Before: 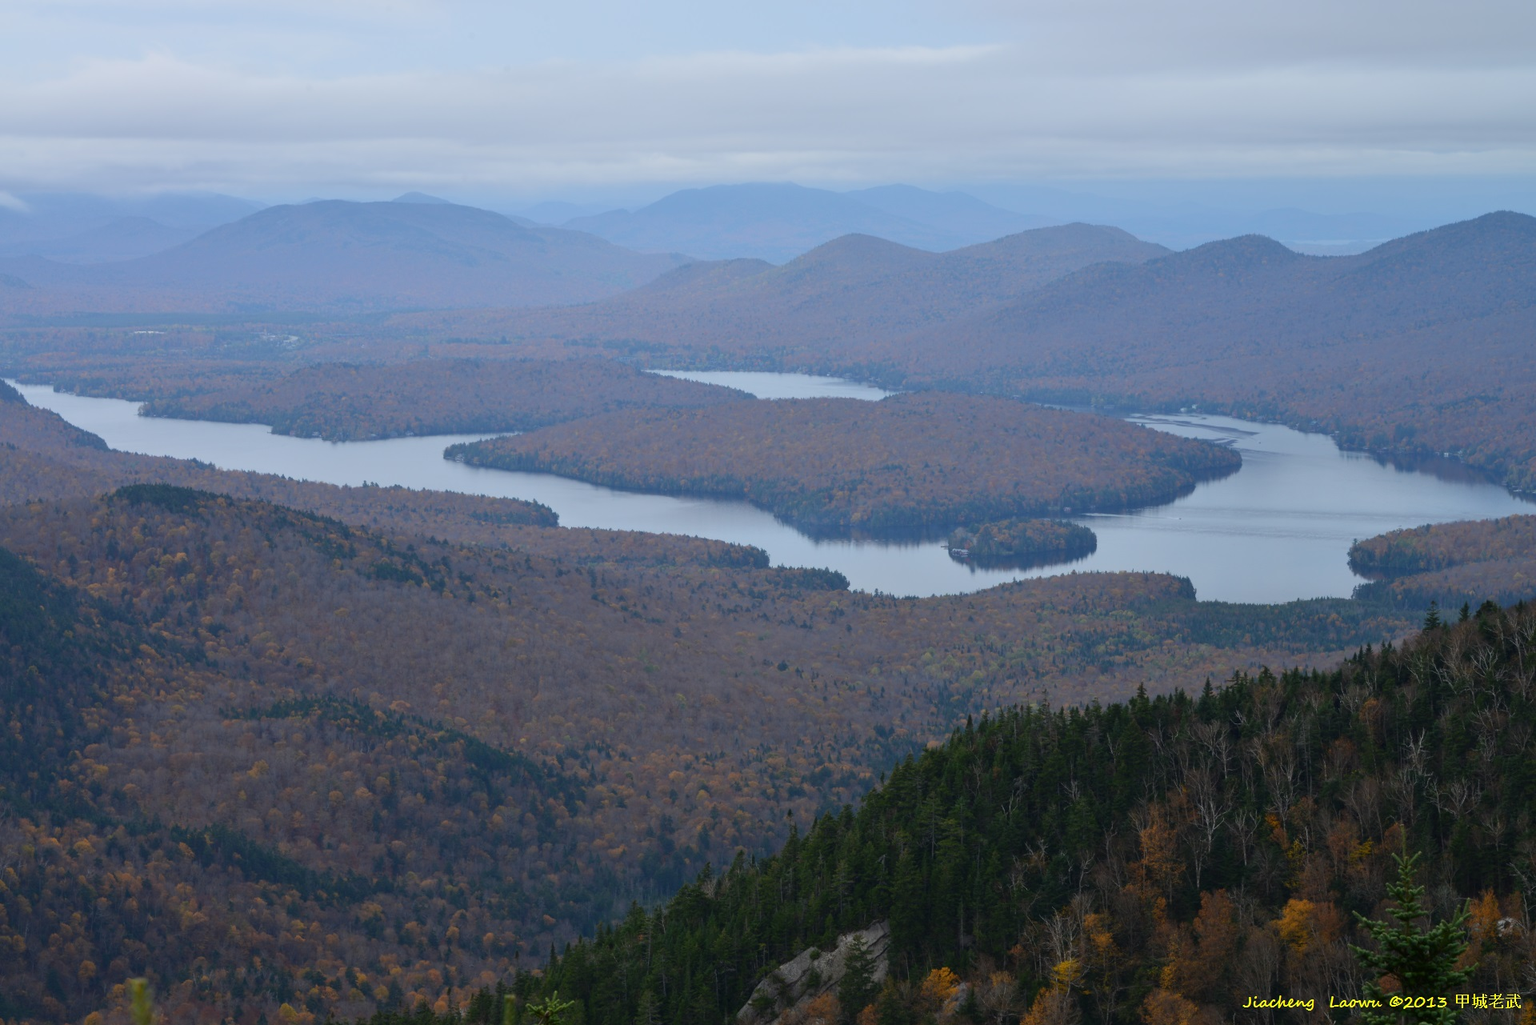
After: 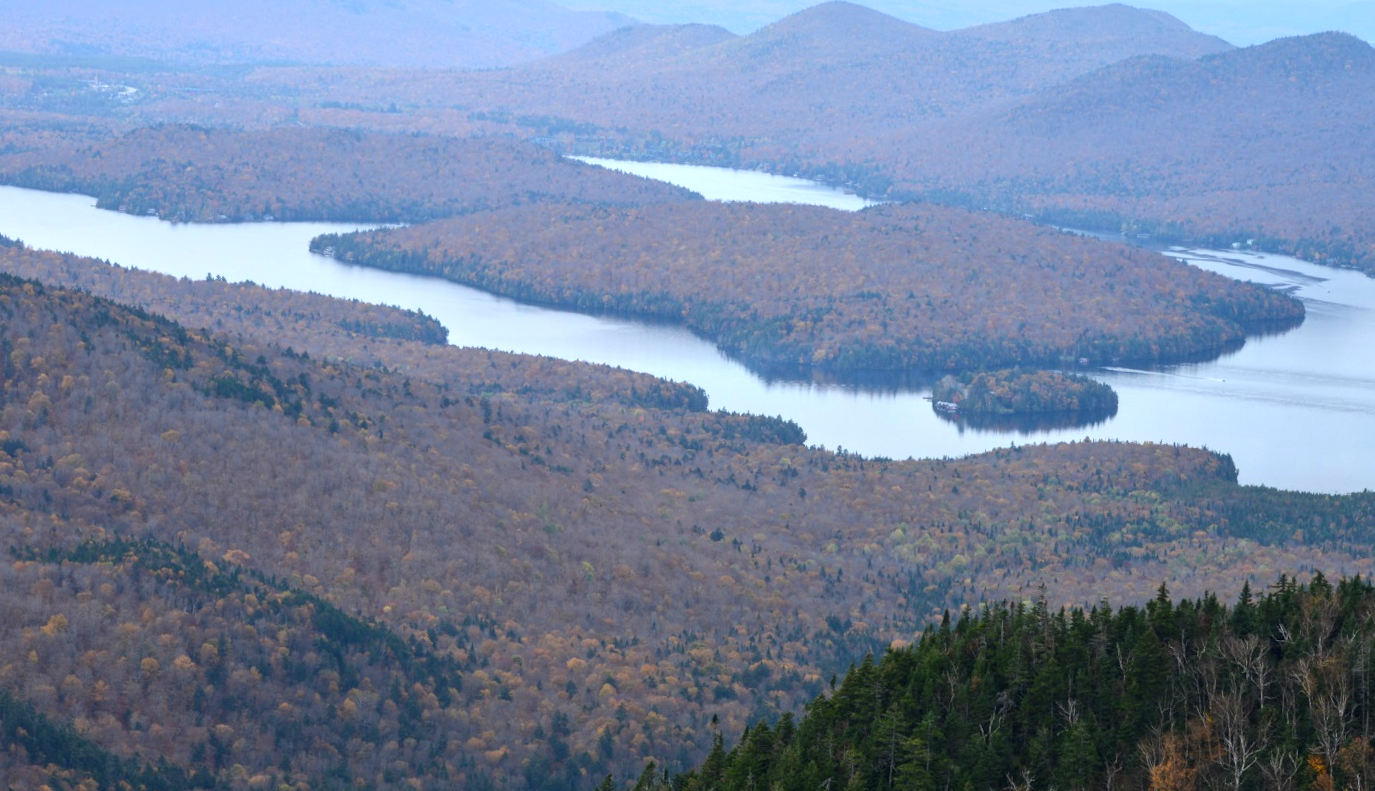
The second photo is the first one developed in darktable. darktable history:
crop and rotate: angle -3.39°, left 9.817%, top 20.958%, right 12.341%, bottom 11.858%
levels: levels [0, 0.394, 0.787]
tone equalizer: edges refinement/feathering 500, mask exposure compensation -1.57 EV, preserve details no
local contrast: on, module defaults
